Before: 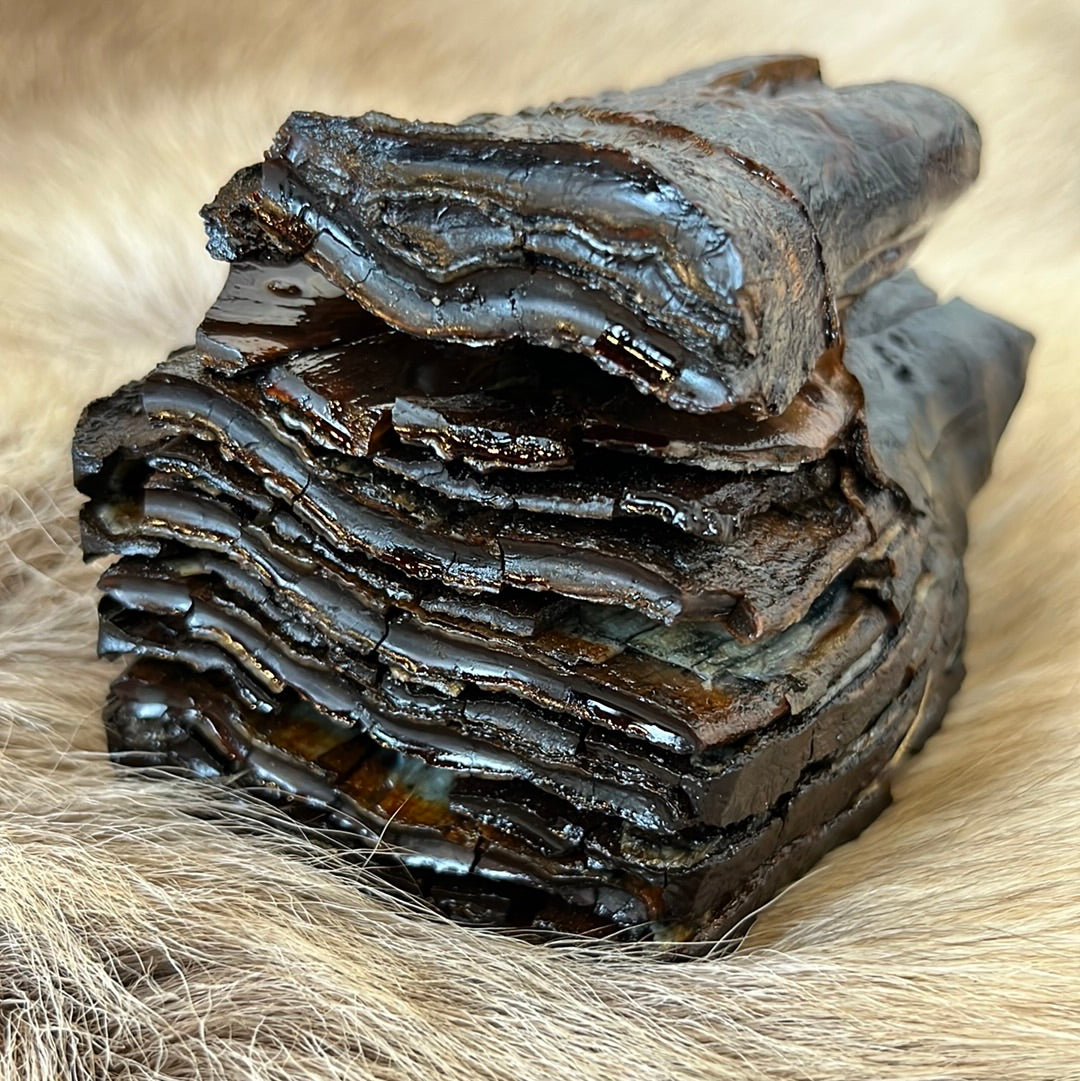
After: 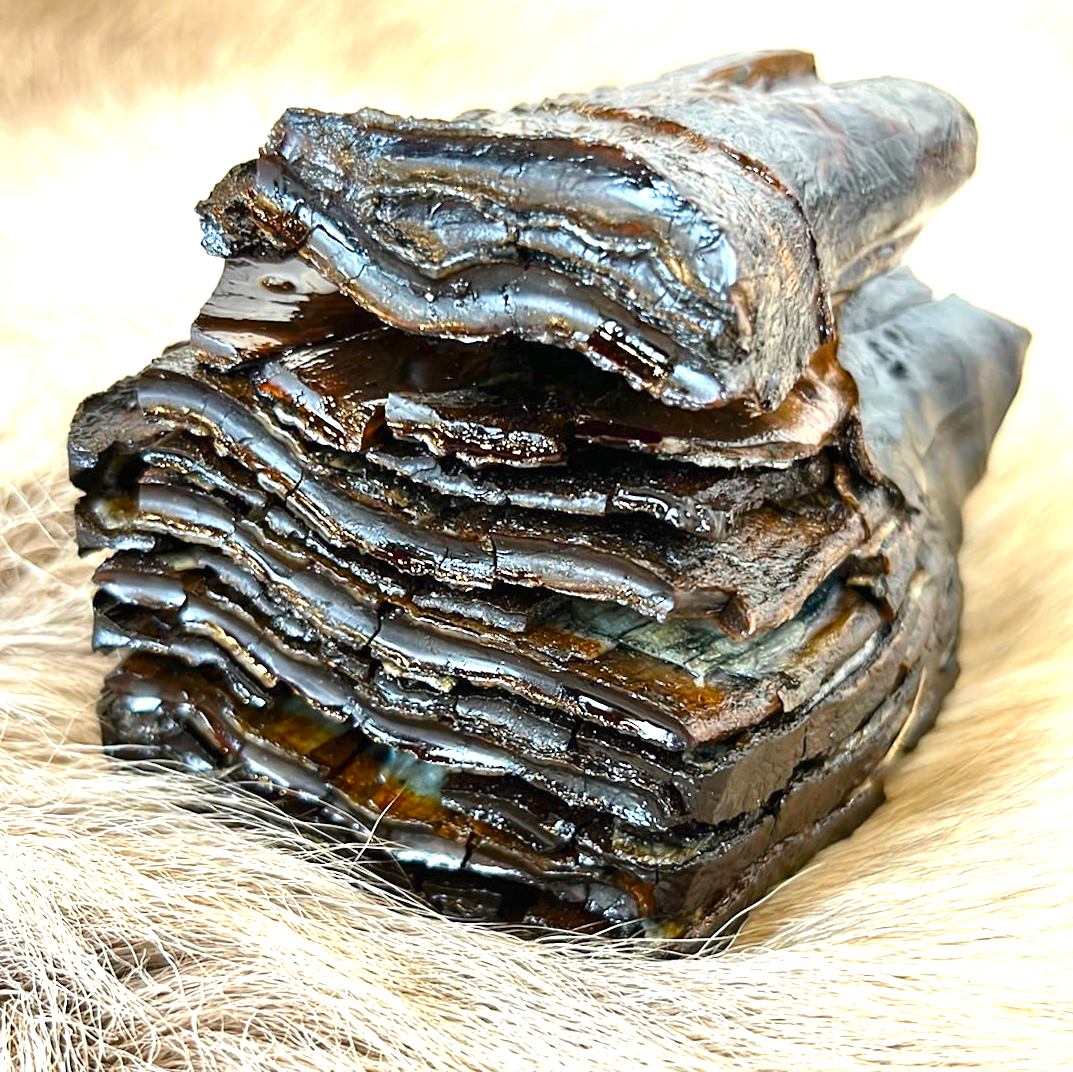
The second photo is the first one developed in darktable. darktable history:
exposure: black level correction 0, exposure 1.173 EV, compensate exposure bias true, compensate highlight preservation false
color balance rgb: perceptual saturation grading › global saturation 20%, perceptual saturation grading › highlights -25%, perceptual saturation grading › shadows 25%
rotate and perspective: rotation 0.192°, lens shift (horizontal) -0.015, crop left 0.005, crop right 0.996, crop top 0.006, crop bottom 0.99
color correction: highlights a* -0.182, highlights b* -0.124
